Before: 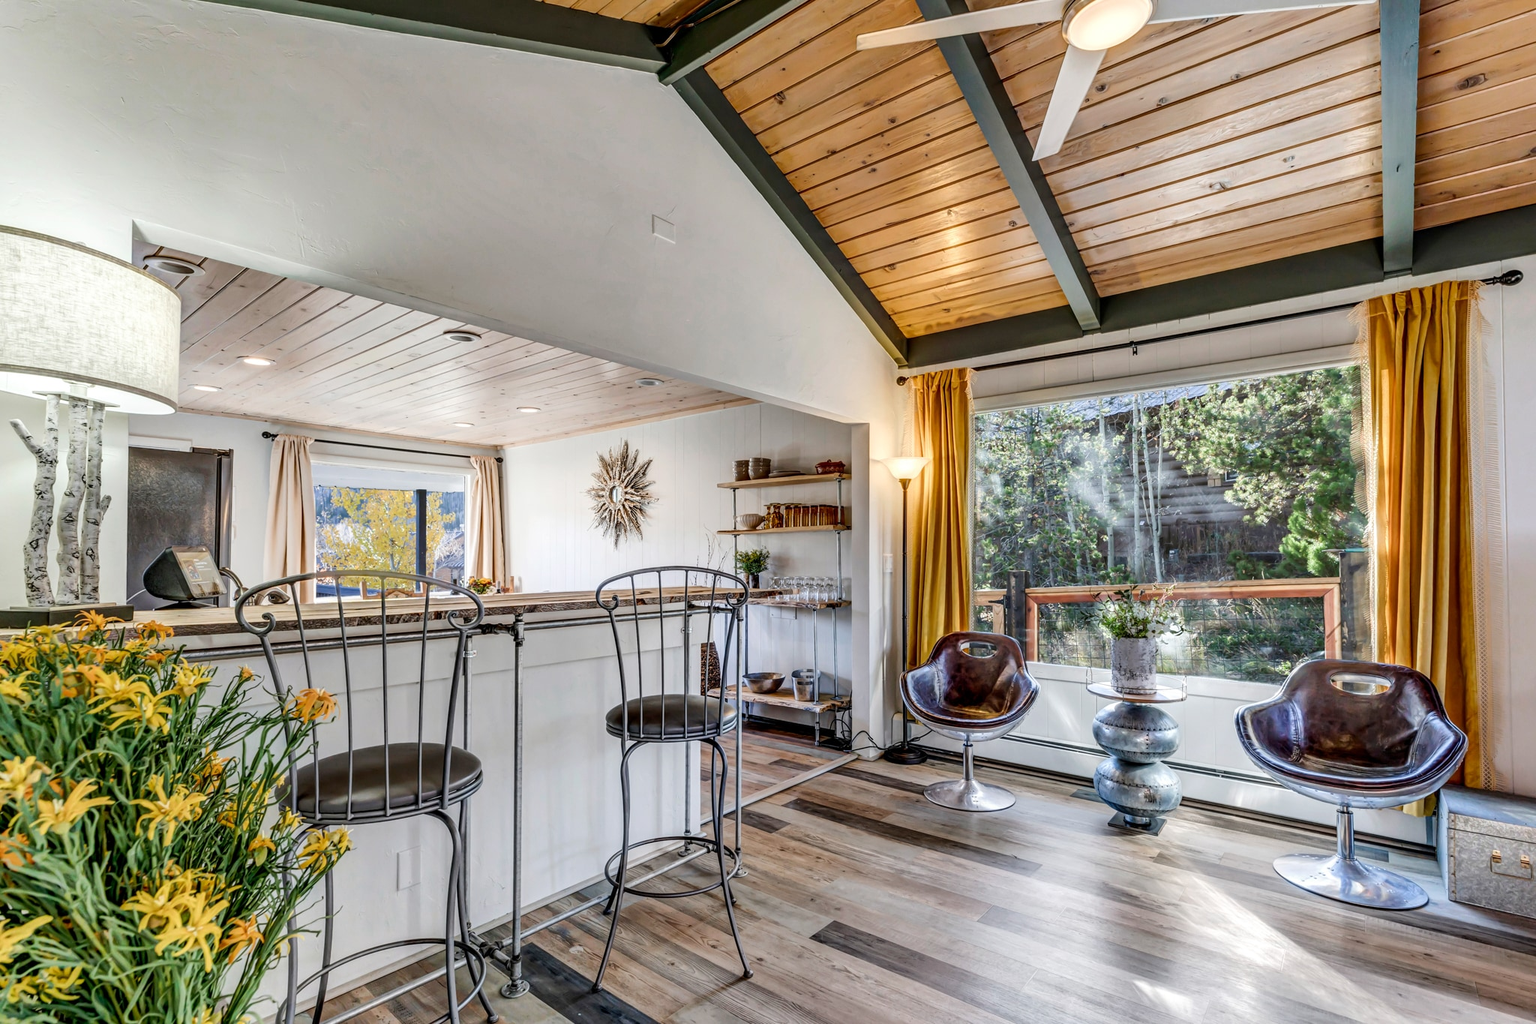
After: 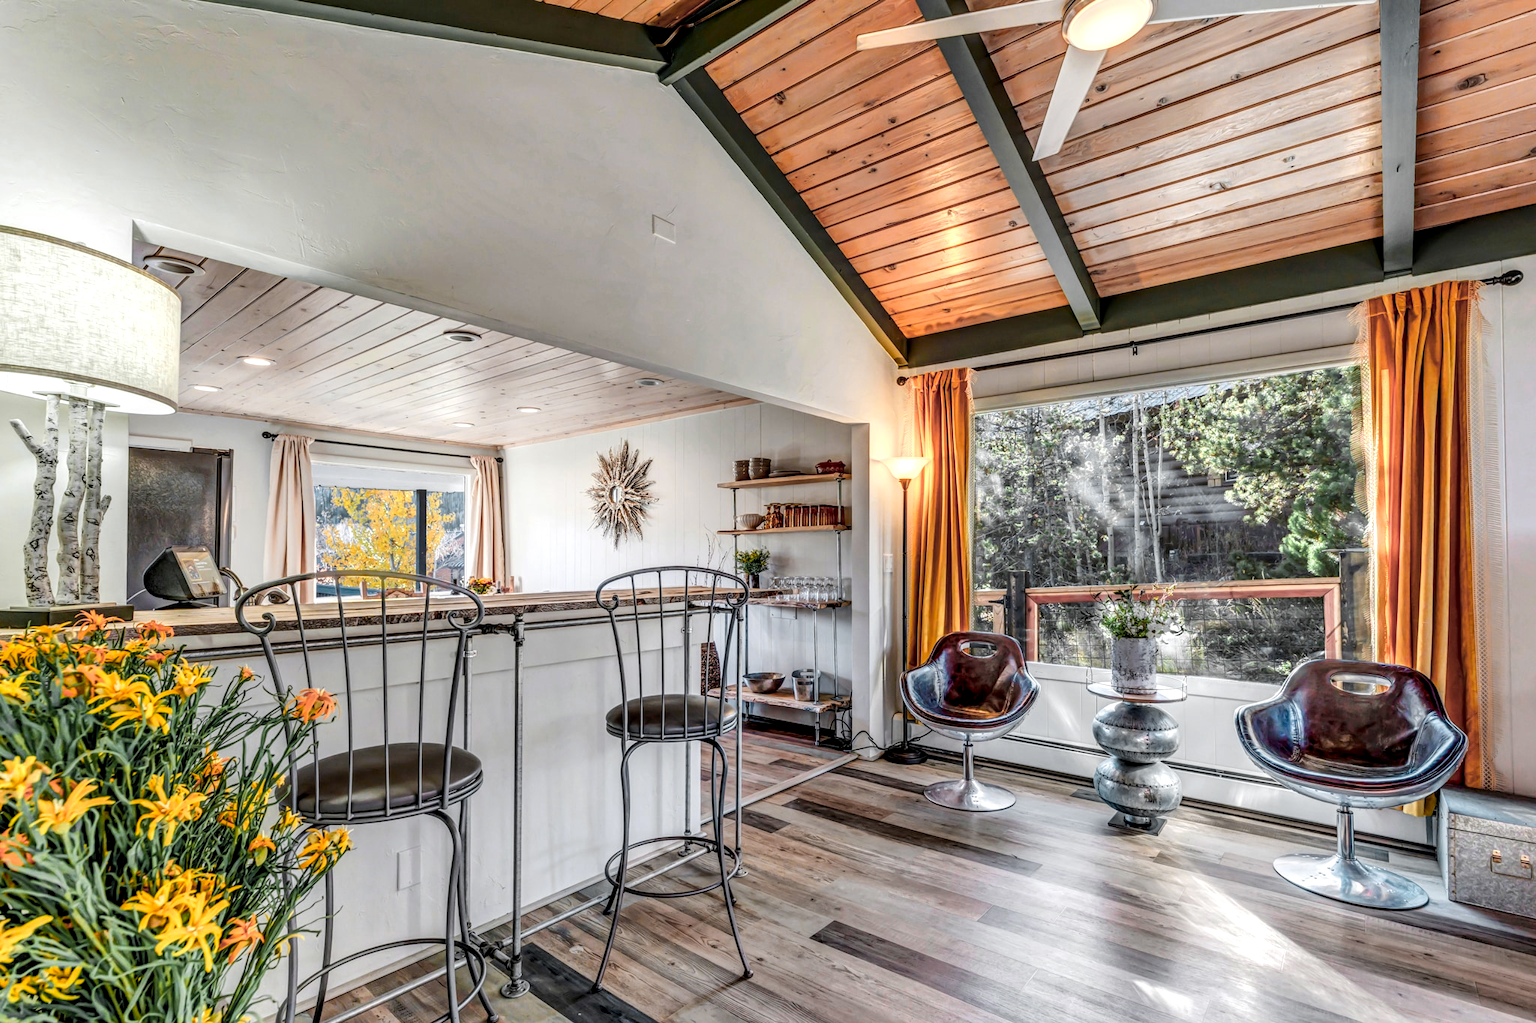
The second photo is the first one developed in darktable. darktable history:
color zones: curves: ch0 [(0.257, 0.558) (0.75, 0.565)]; ch1 [(0.004, 0.857) (0.14, 0.416) (0.257, 0.695) (0.442, 0.032) (0.736, 0.266) (0.891, 0.741)]; ch2 [(0, 0.623) (0.112, 0.436) (0.271, 0.474) (0.516, 0.64) (0.743, 0.286)]
local contrast: on, module defaults
